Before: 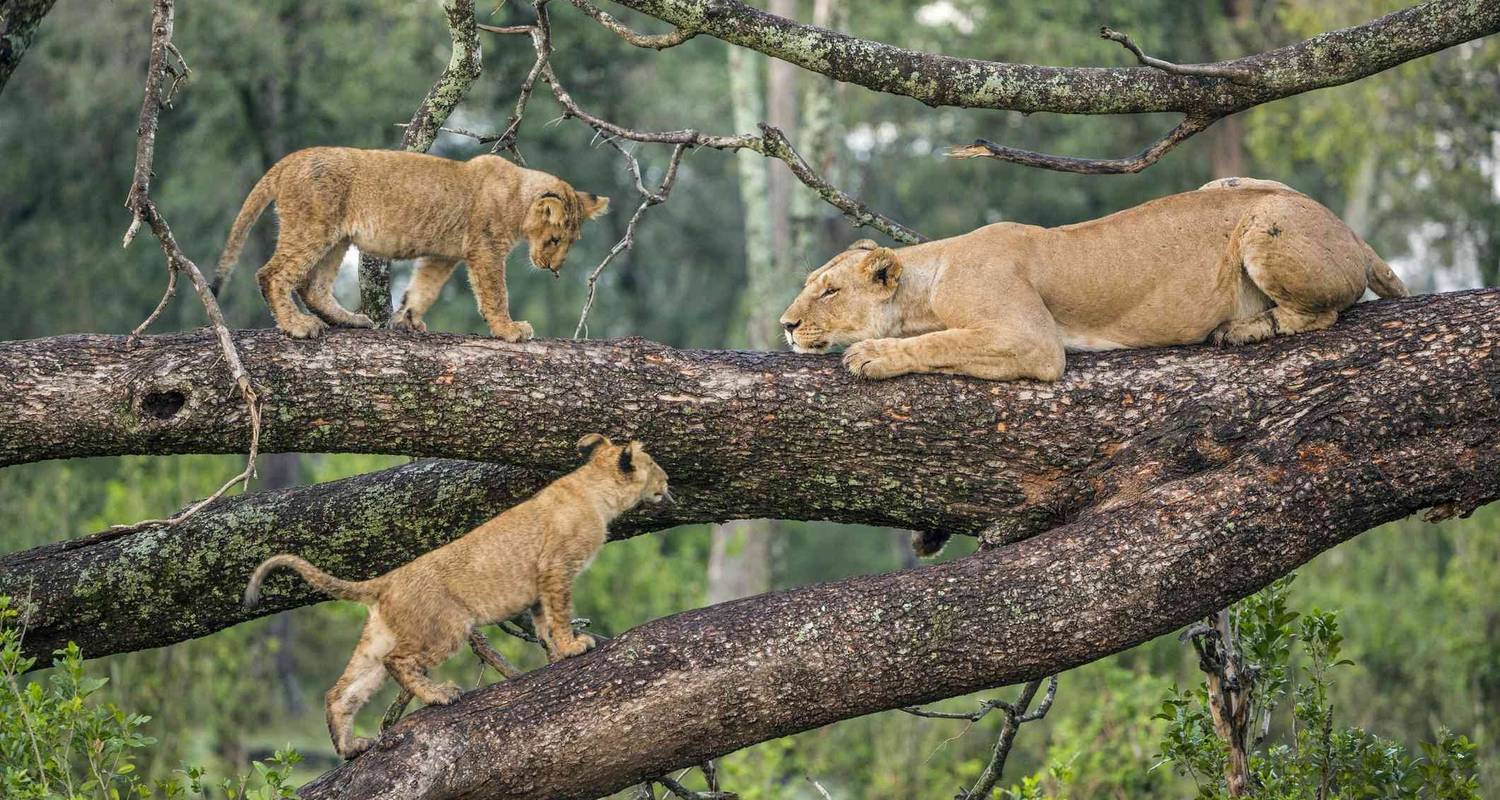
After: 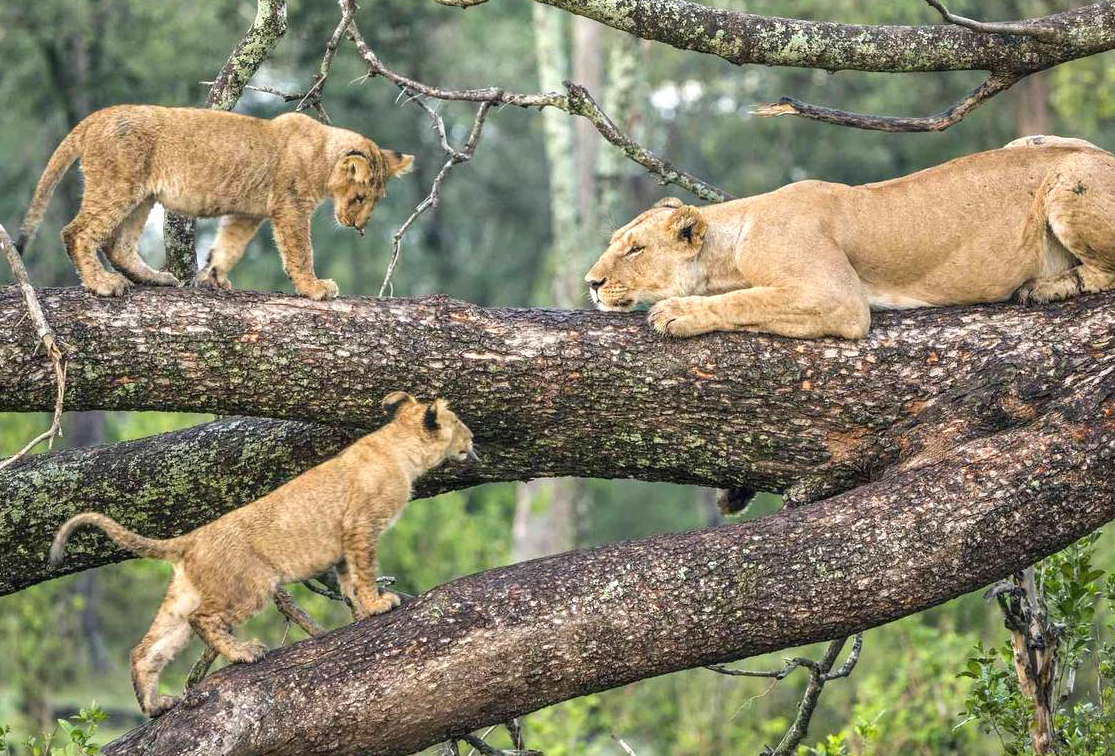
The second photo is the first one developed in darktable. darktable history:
crop and rotate: left 13.022%, top 5.422%, right 12.606%
exposure: black level correction 0, exposure 0.499 EV, compensate highlight preservation false
